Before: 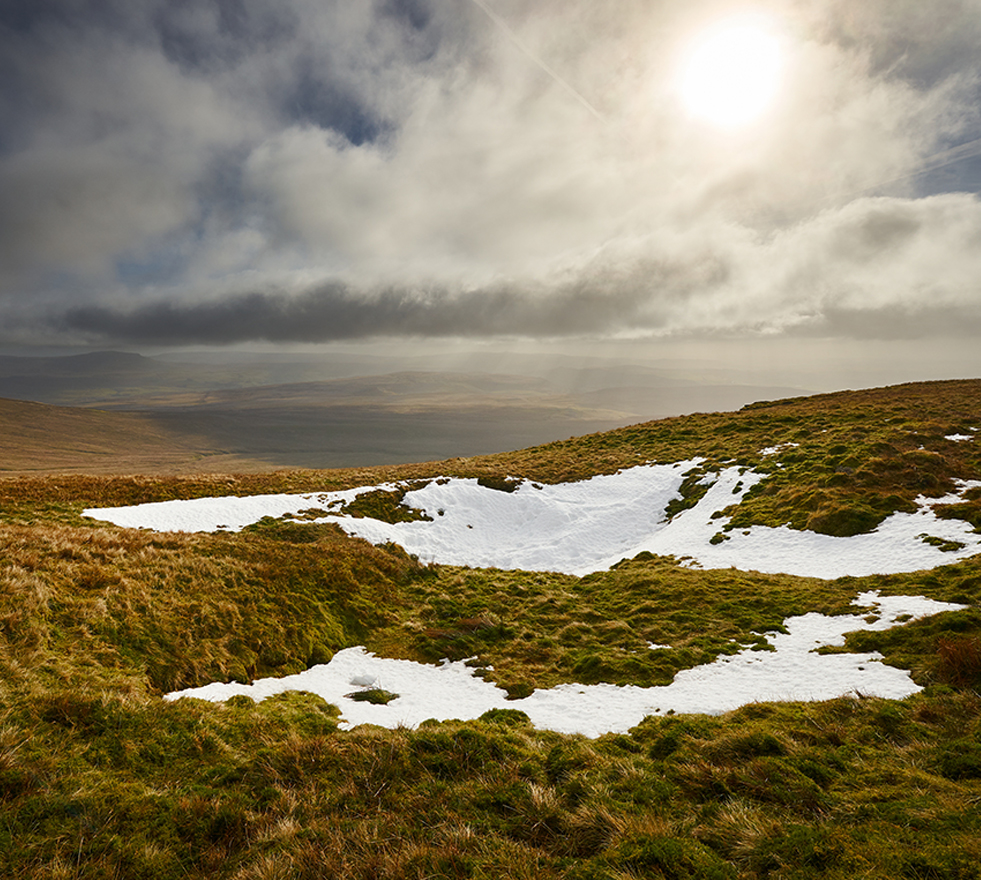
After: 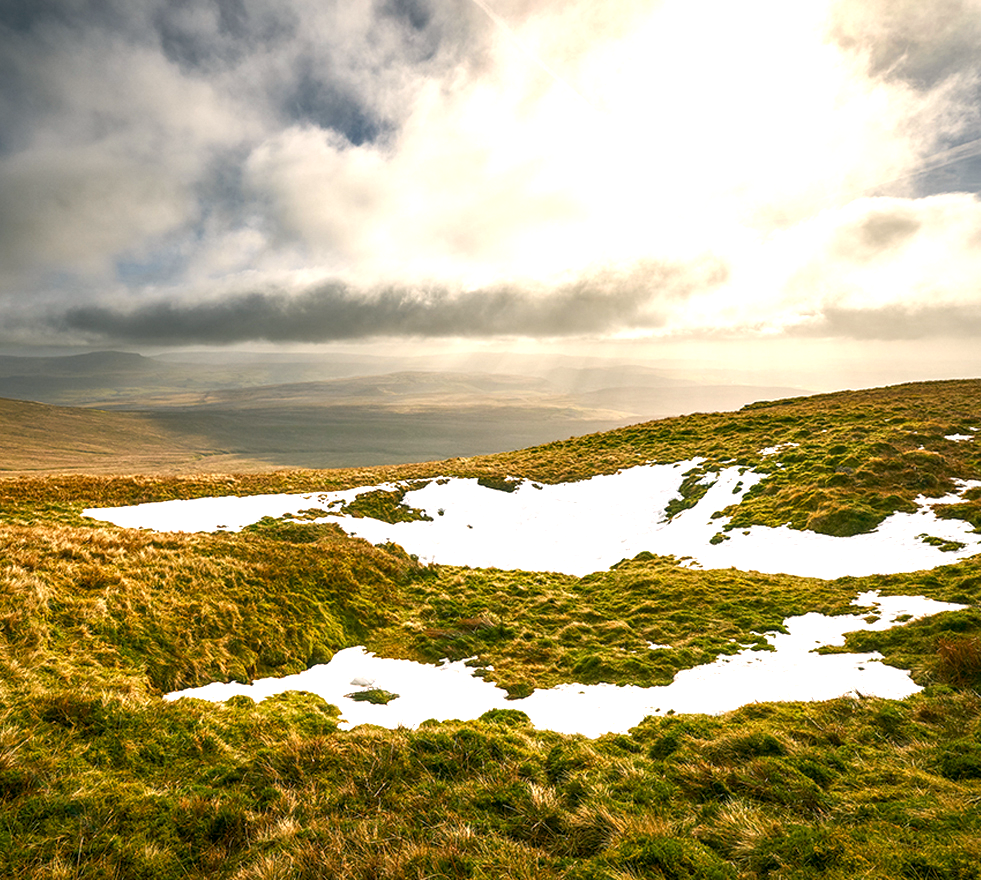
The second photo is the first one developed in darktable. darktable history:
color correction: highlights a* 4.58, highlights b* 4.92, shadows a* -8.15, shadows b* 4.93
local contrast: detail 130%
exposure: exposure 1.001 EV, compensate highlight preservation false
